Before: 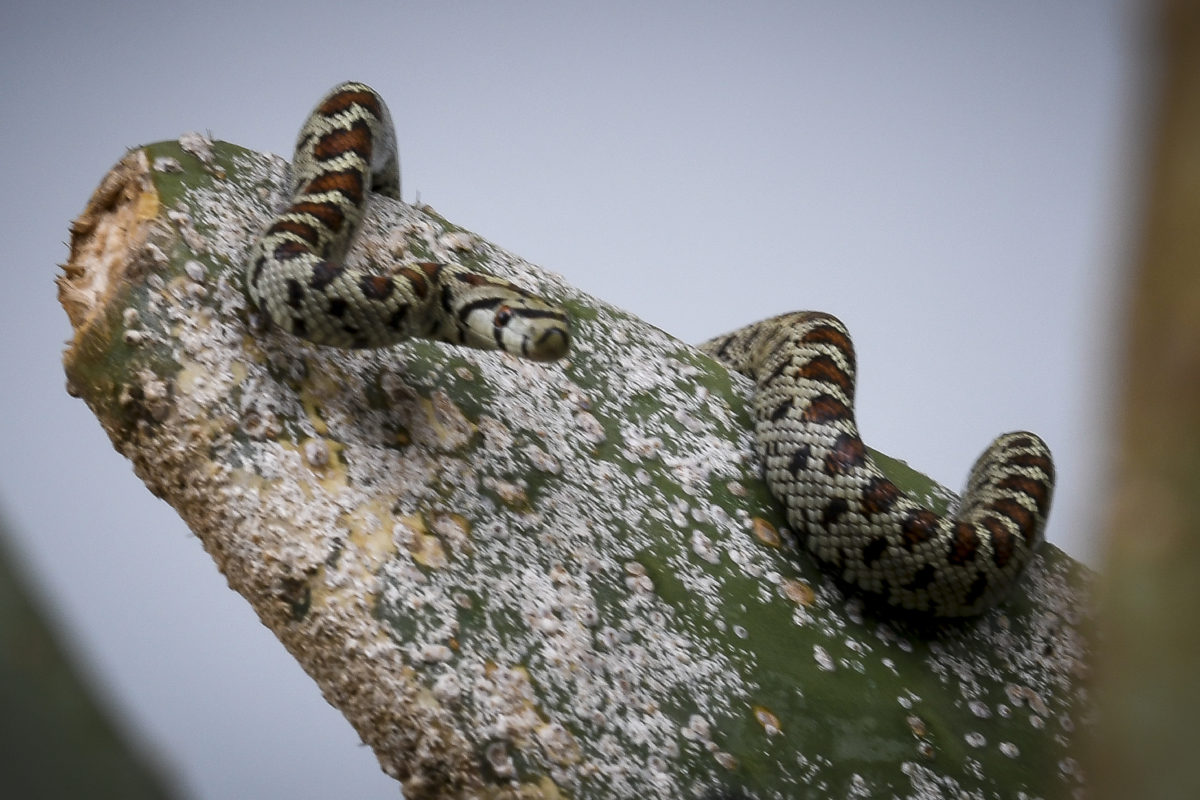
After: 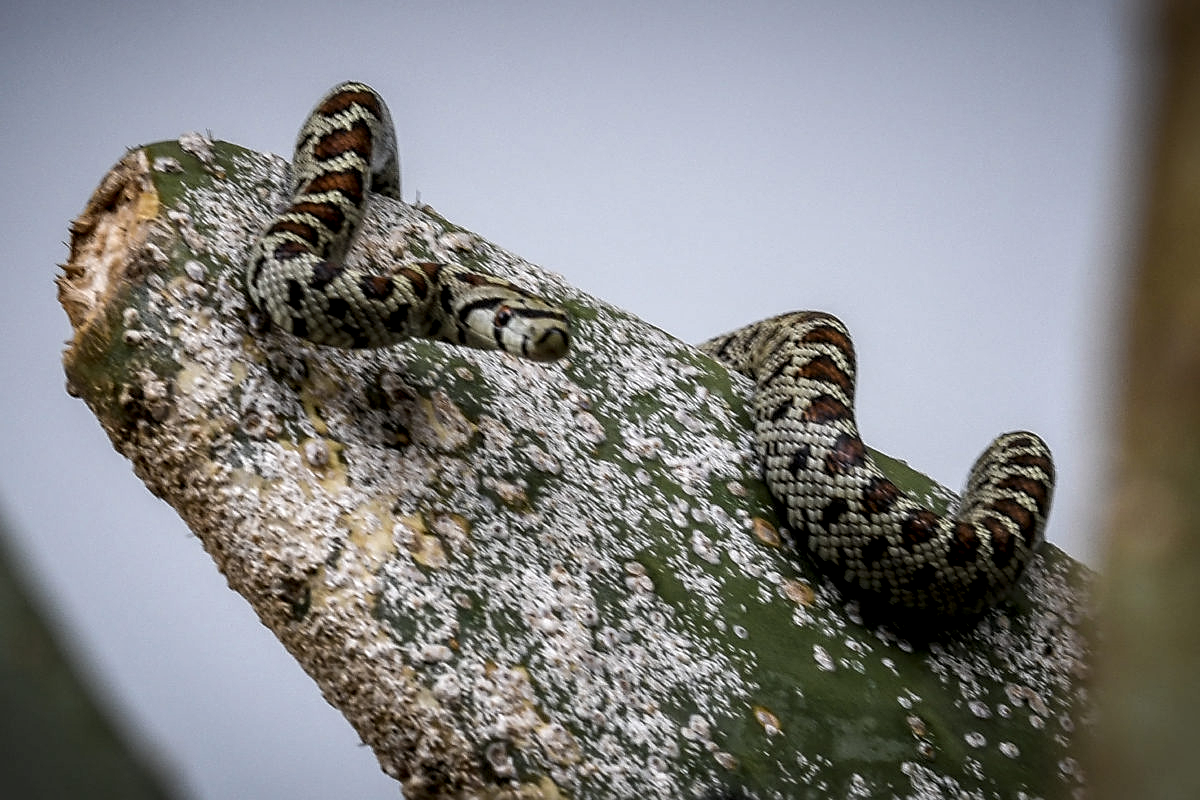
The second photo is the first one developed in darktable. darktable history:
local contrast: highlights 28%, detail 150%
levels: levels [0.016, 0.5, 0.996]
sharpen: on, module defaults
